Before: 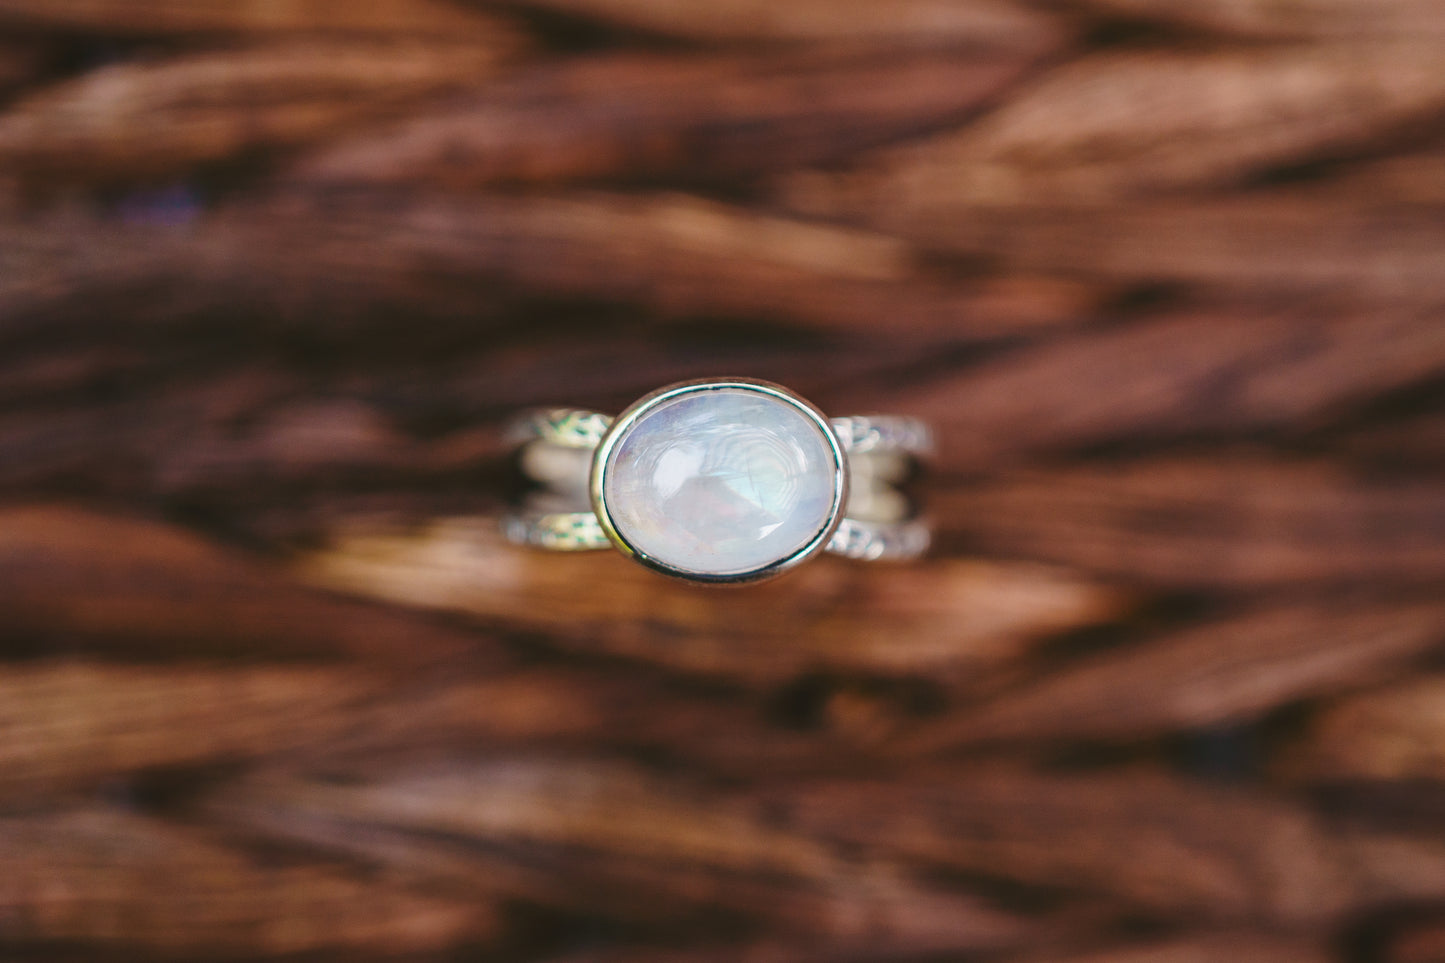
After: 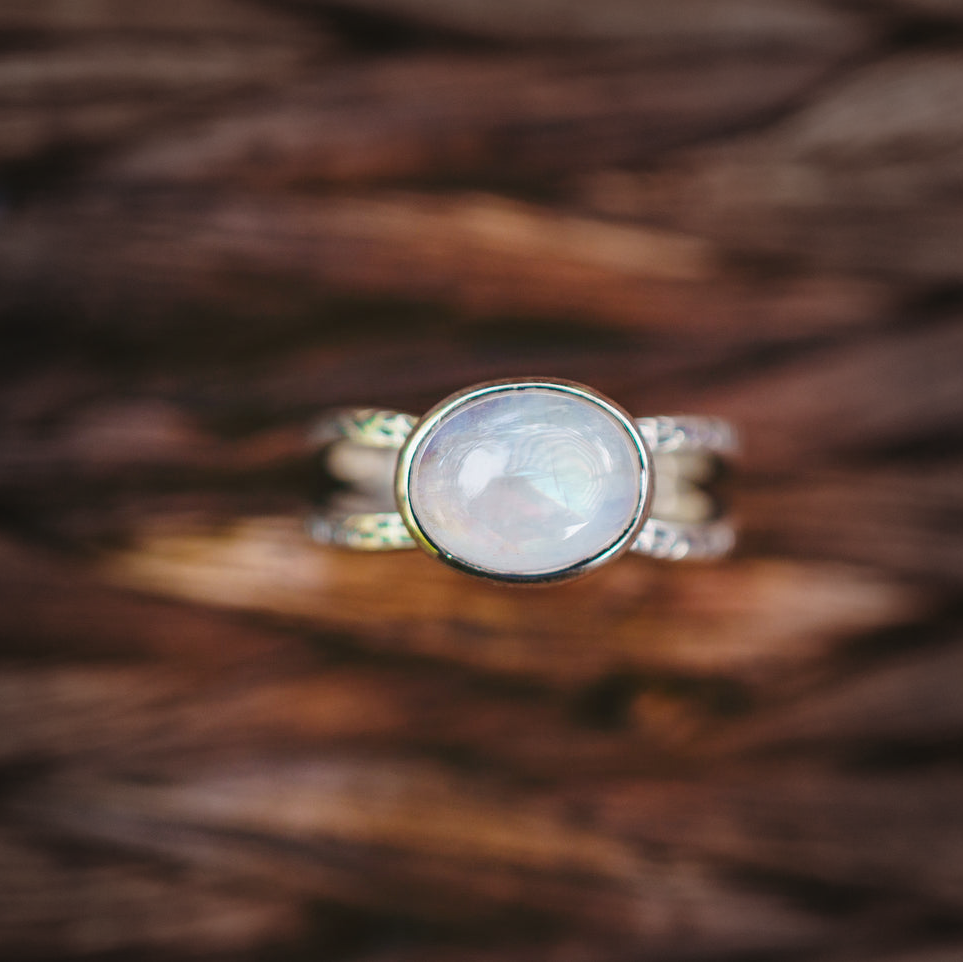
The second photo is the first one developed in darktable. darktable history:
crop and rotate: left 13.537%, right 19.796%
vignetting: fall-off start 64.63%, center (-0.034, 0.148), width/height ratio 0.881
